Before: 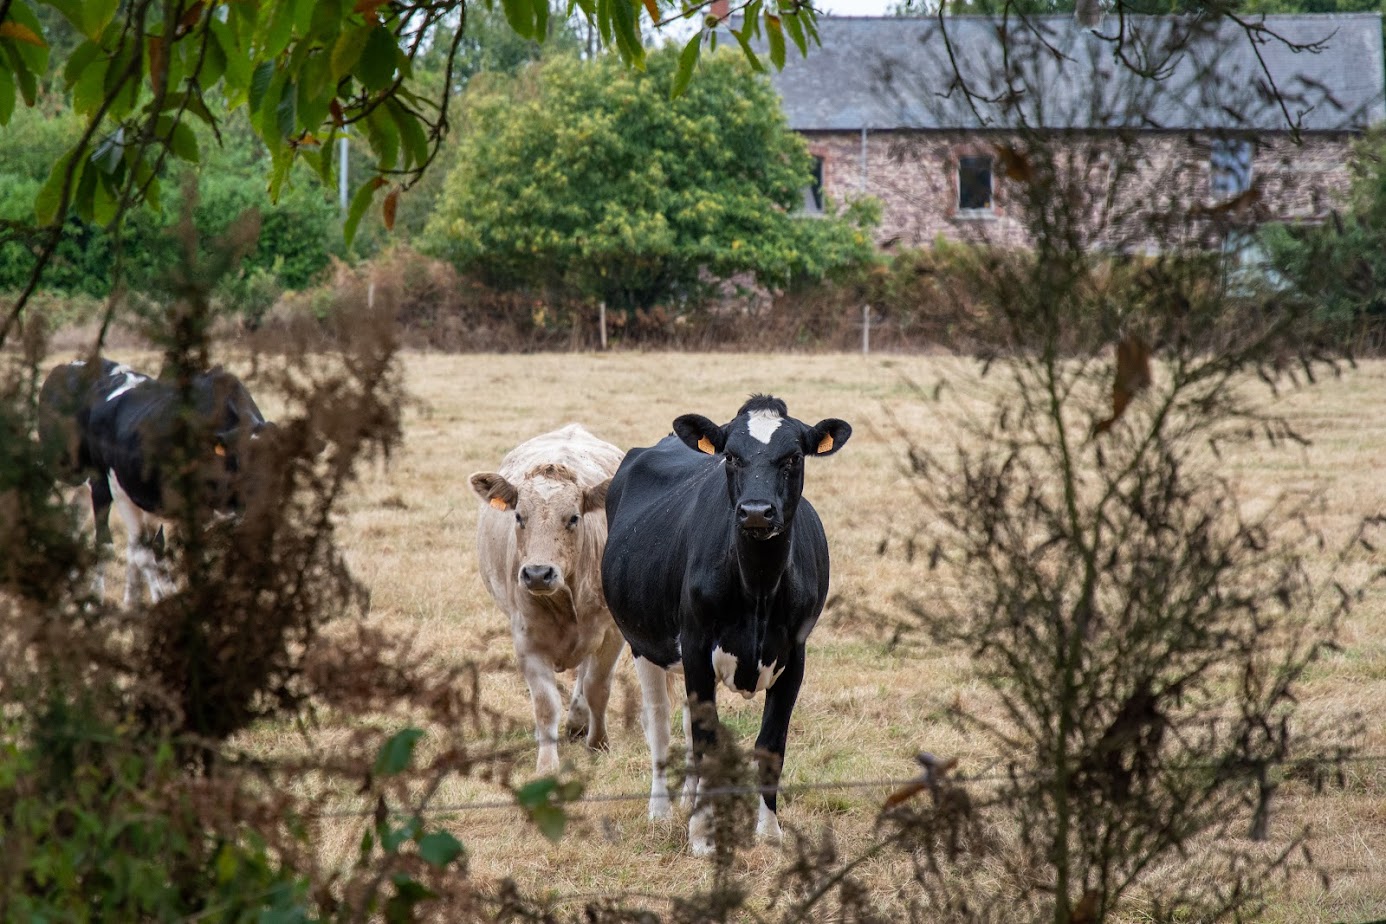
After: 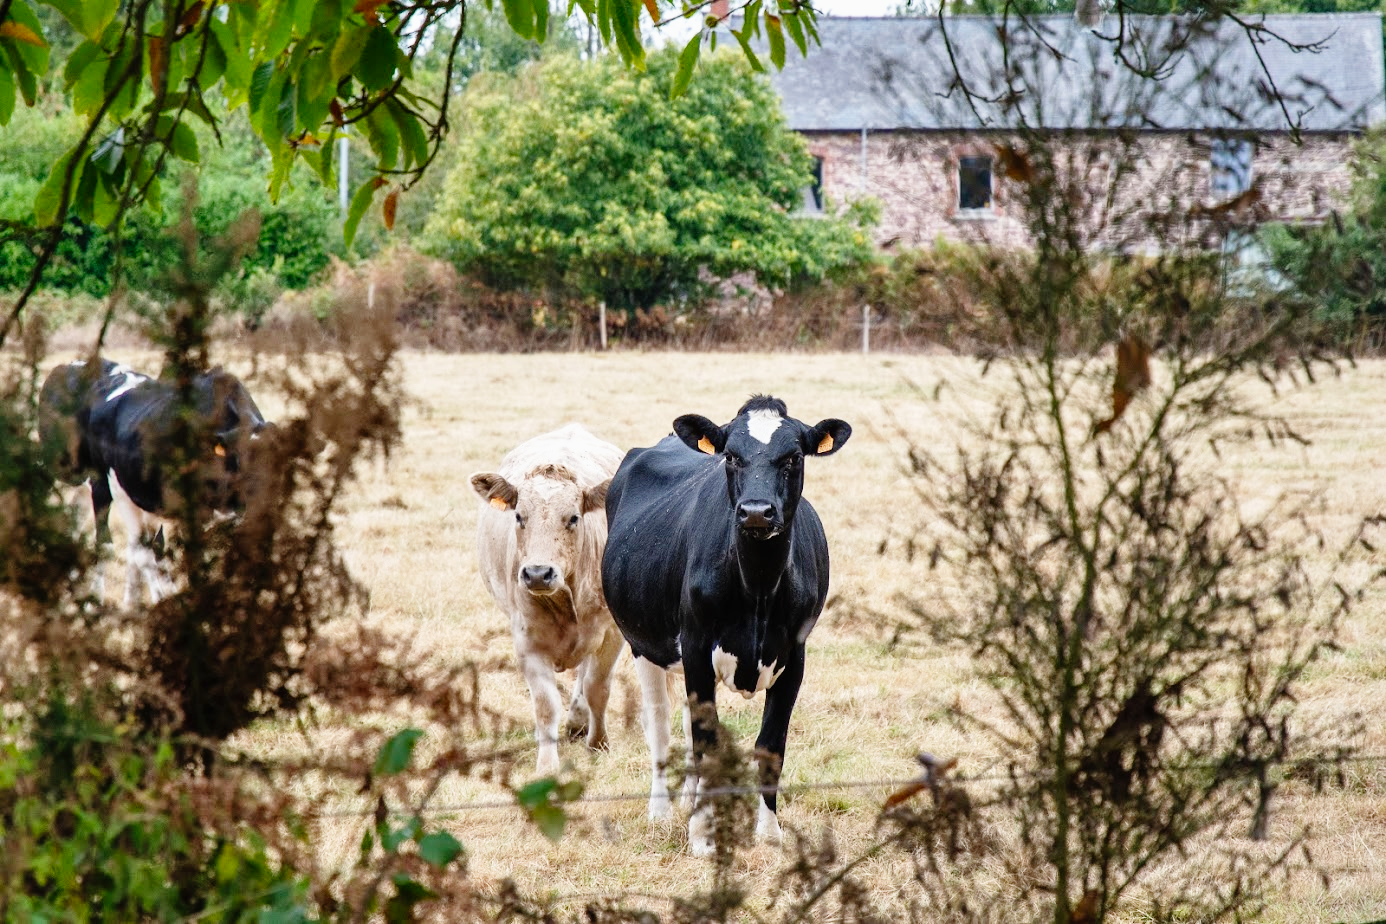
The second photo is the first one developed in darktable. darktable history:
contrast brightness saturation: contrast -0.02, brightness -0.01, saturation 0.03
shadows and highlights: low approximation 0.01, soften with gaussian
base curve: curves: ch0 [(0, 0) (0.008, 0.007) (0.022, 0.029) (0.048, 0.089) (0.092, 0.197) (0.191, 0.399) (0.275, 0.534) (0.357, 0.65) (0.477, 0.78) (0.542, 0.833) (0.799, 0.973) (1, 1)], preserve colors none
